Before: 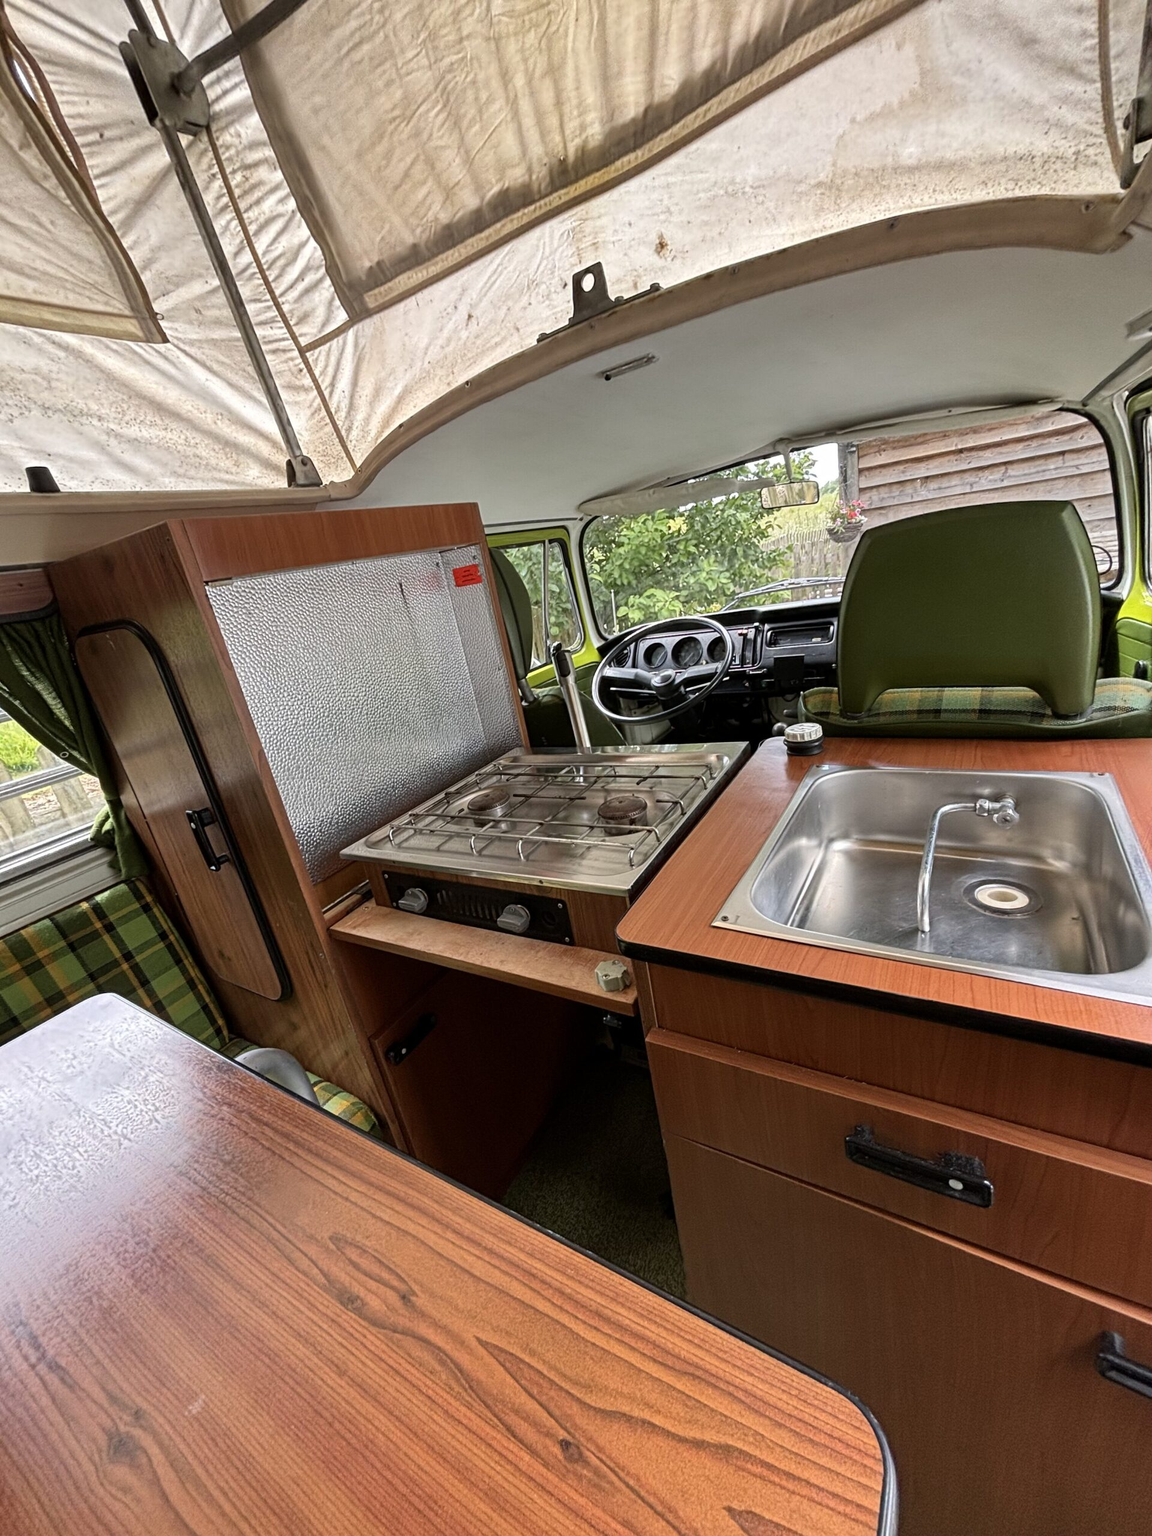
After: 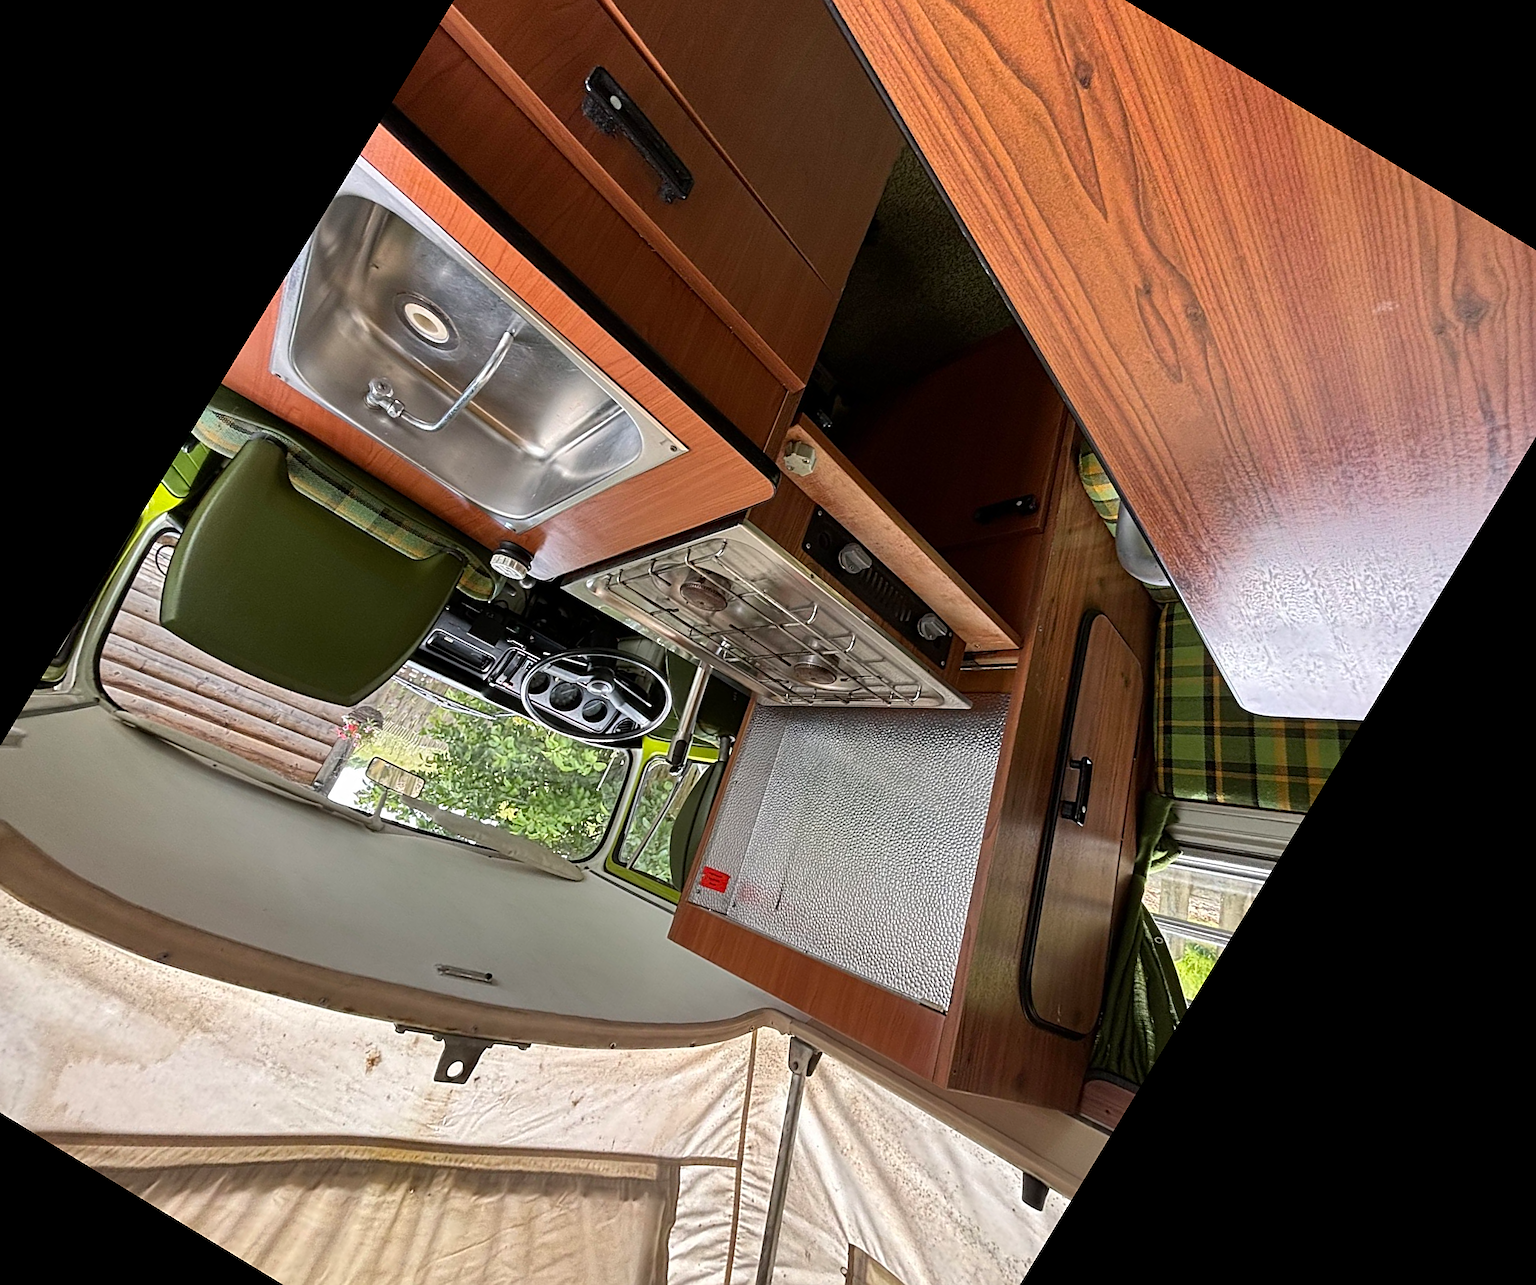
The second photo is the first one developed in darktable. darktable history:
sharpen: on, module defaults
crop and rotate: angle 148.68°, left 9.111%, top 15.603%, right 4.588%, bottom 17.041%
rotate and perspective: rotation 0.174°, lens shift (vertical) 0.013, lens shift (horizontal) 0.019, shear 0.001, automatic cropping original format, crop left 0.007, crop right 0.991, crop top 0.016, crop bottom 0.997
